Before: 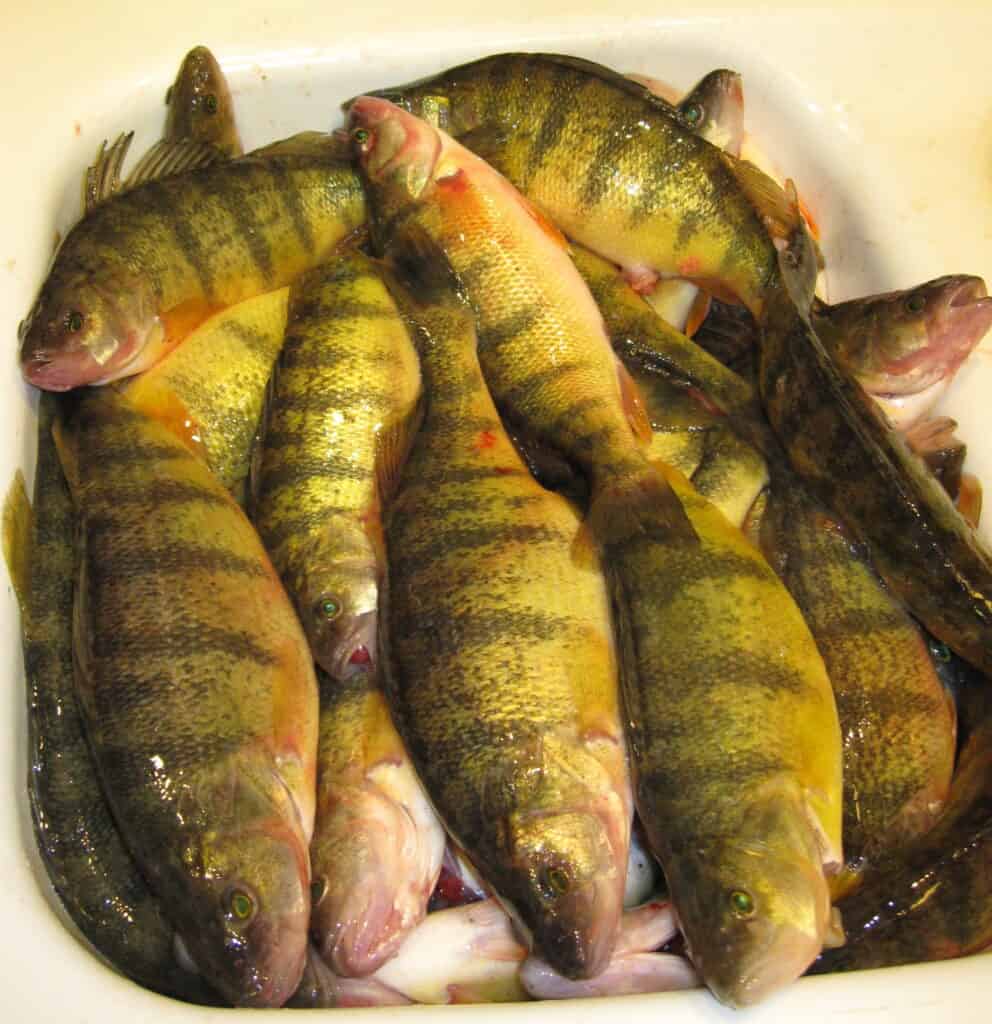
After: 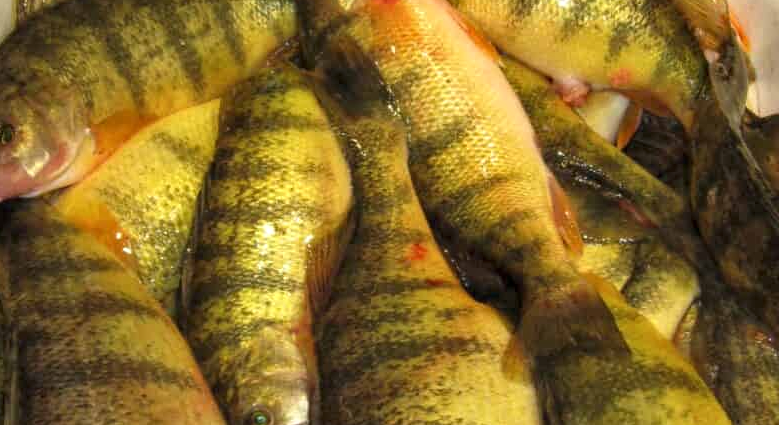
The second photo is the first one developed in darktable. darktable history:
crop: left 7.036%, top 18.398%, right 14.379%, bottom 40.043%
local contrast: on, module defaults
